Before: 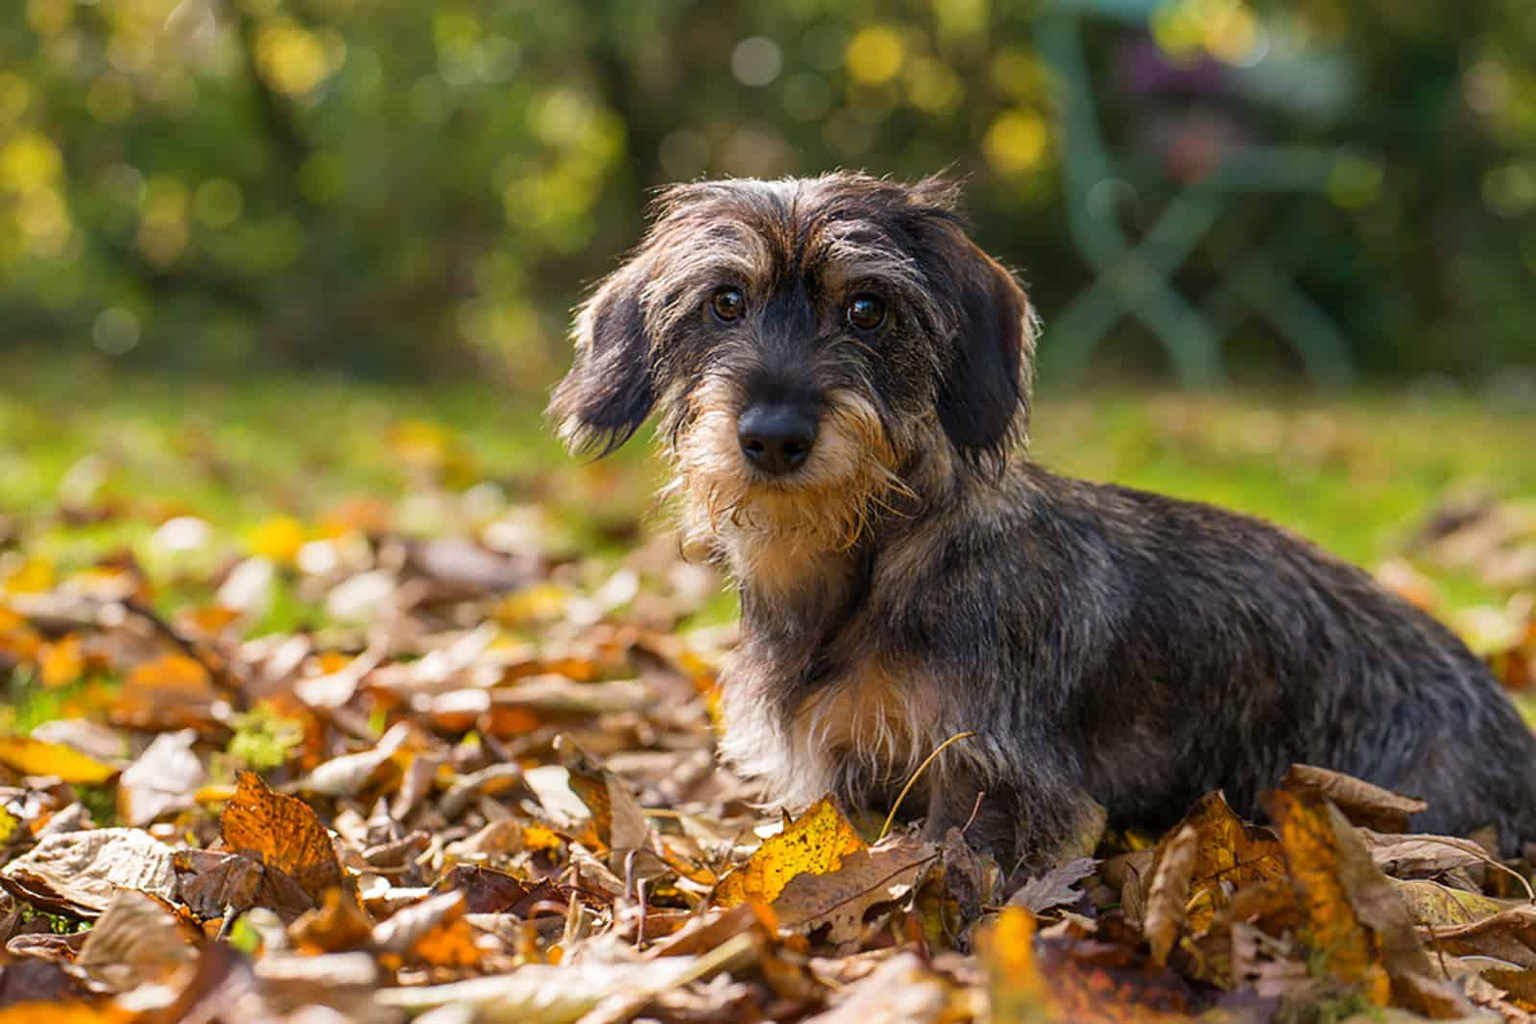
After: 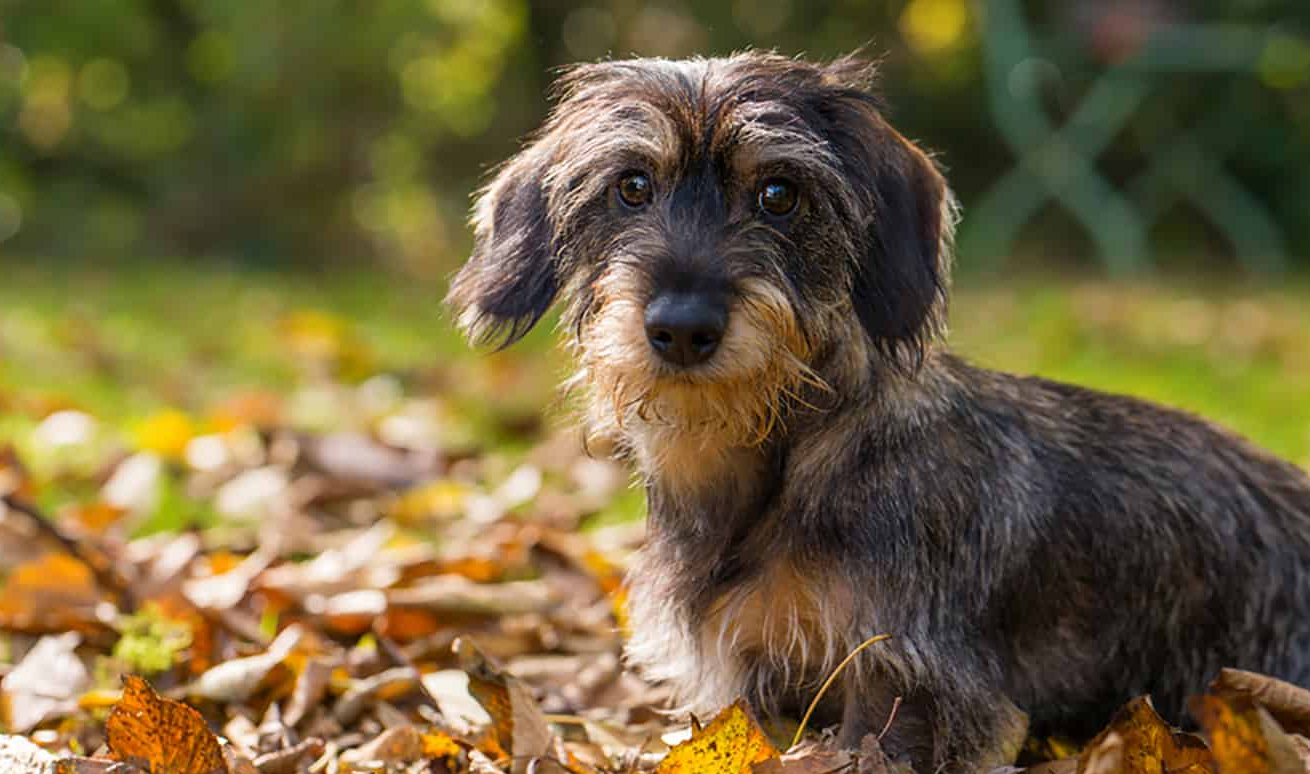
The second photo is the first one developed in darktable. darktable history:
crop: left 7.789%, top 12.06%, right 10.305%, bottom 15.392%
